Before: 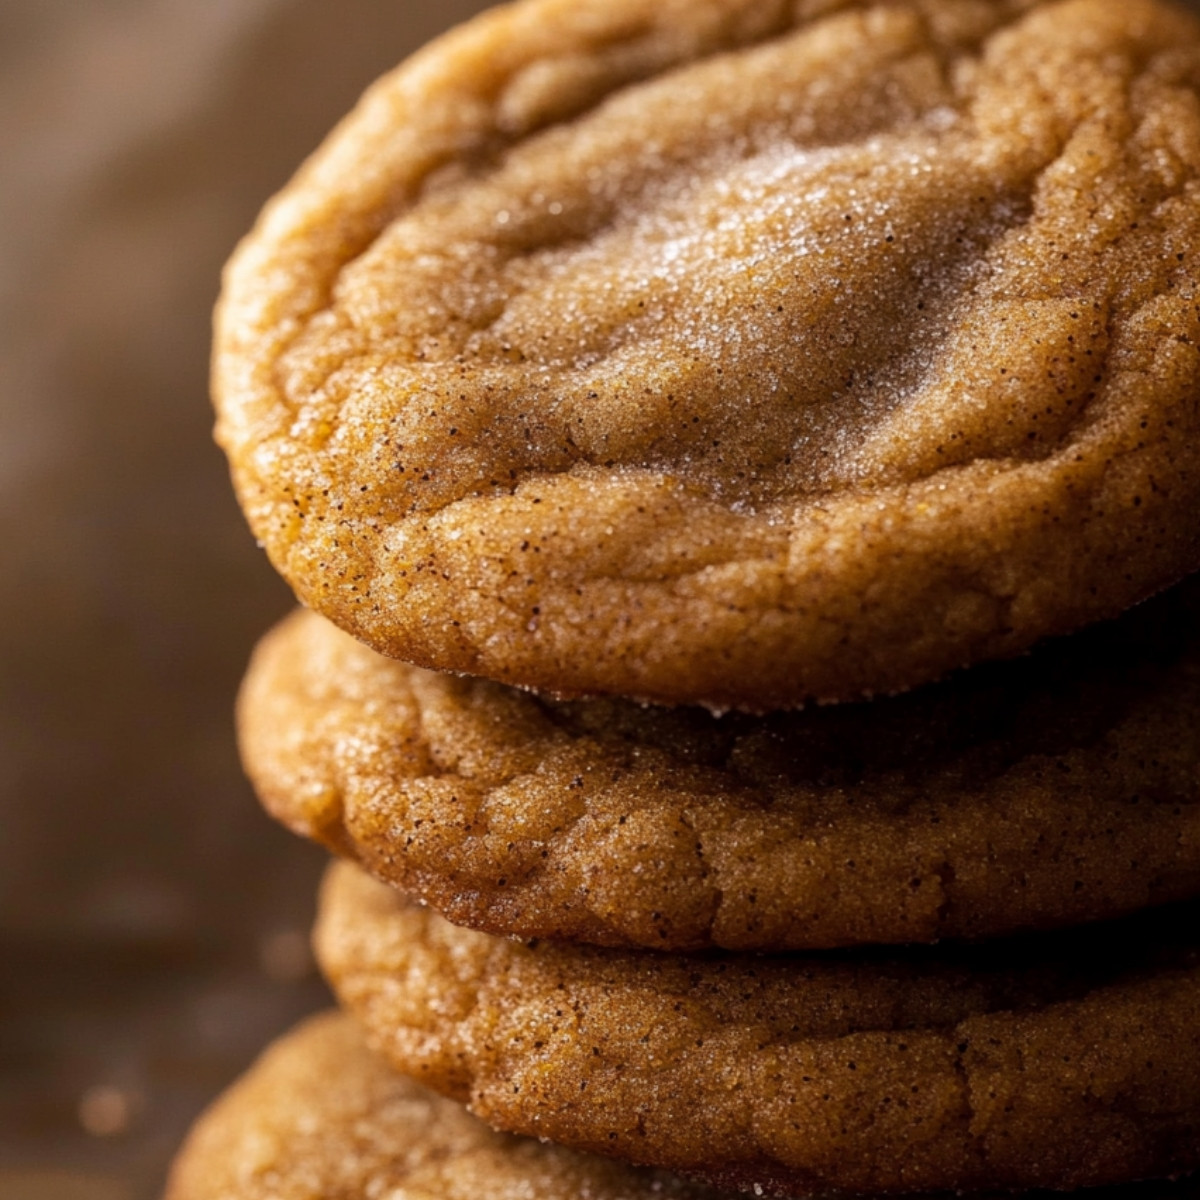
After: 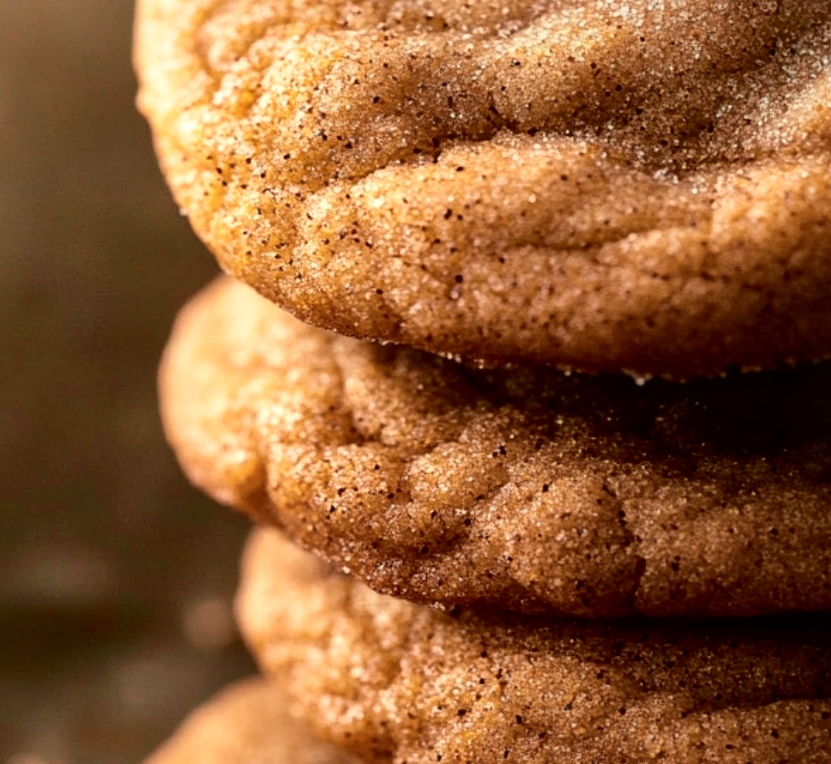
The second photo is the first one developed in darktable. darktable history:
local contrast: mode bilateral grid, contrast 25, coarseness 60, detail 151%, midtone range 0.2
tone curve: curves: ch0 [(0, 0.021) (0.049, 0.044) (0.152, 0.14) (0.328, 0.377) (0.473, 0.543) (0.641, 0.705) (0.85, 0.894) (1, 0.969)]; ch1 [(0, 0) (0.302, 0.331) (0.427, 0.433) (0.472, 0.47) (0.502, 0.503) (0.527, 0.521) (0.564, 0.58) (0.614, 0.626) (0.677, 0.701) (0.859, 0.885) (1, 1)]; ch2 [(0, 0) (0.33, 0.301) (0.447, 0.44) (0.487, 0.496) (0.502, 0.516) (0.535, 0.563) (0.565, 0.593) (0.618, 0.628) (1, 1)], color space Lab, independent channels, preserve colors none
crop: left 6.488%, top 27.668%, right 24.183%, bottom 8.656%
white balance: emerald 1
